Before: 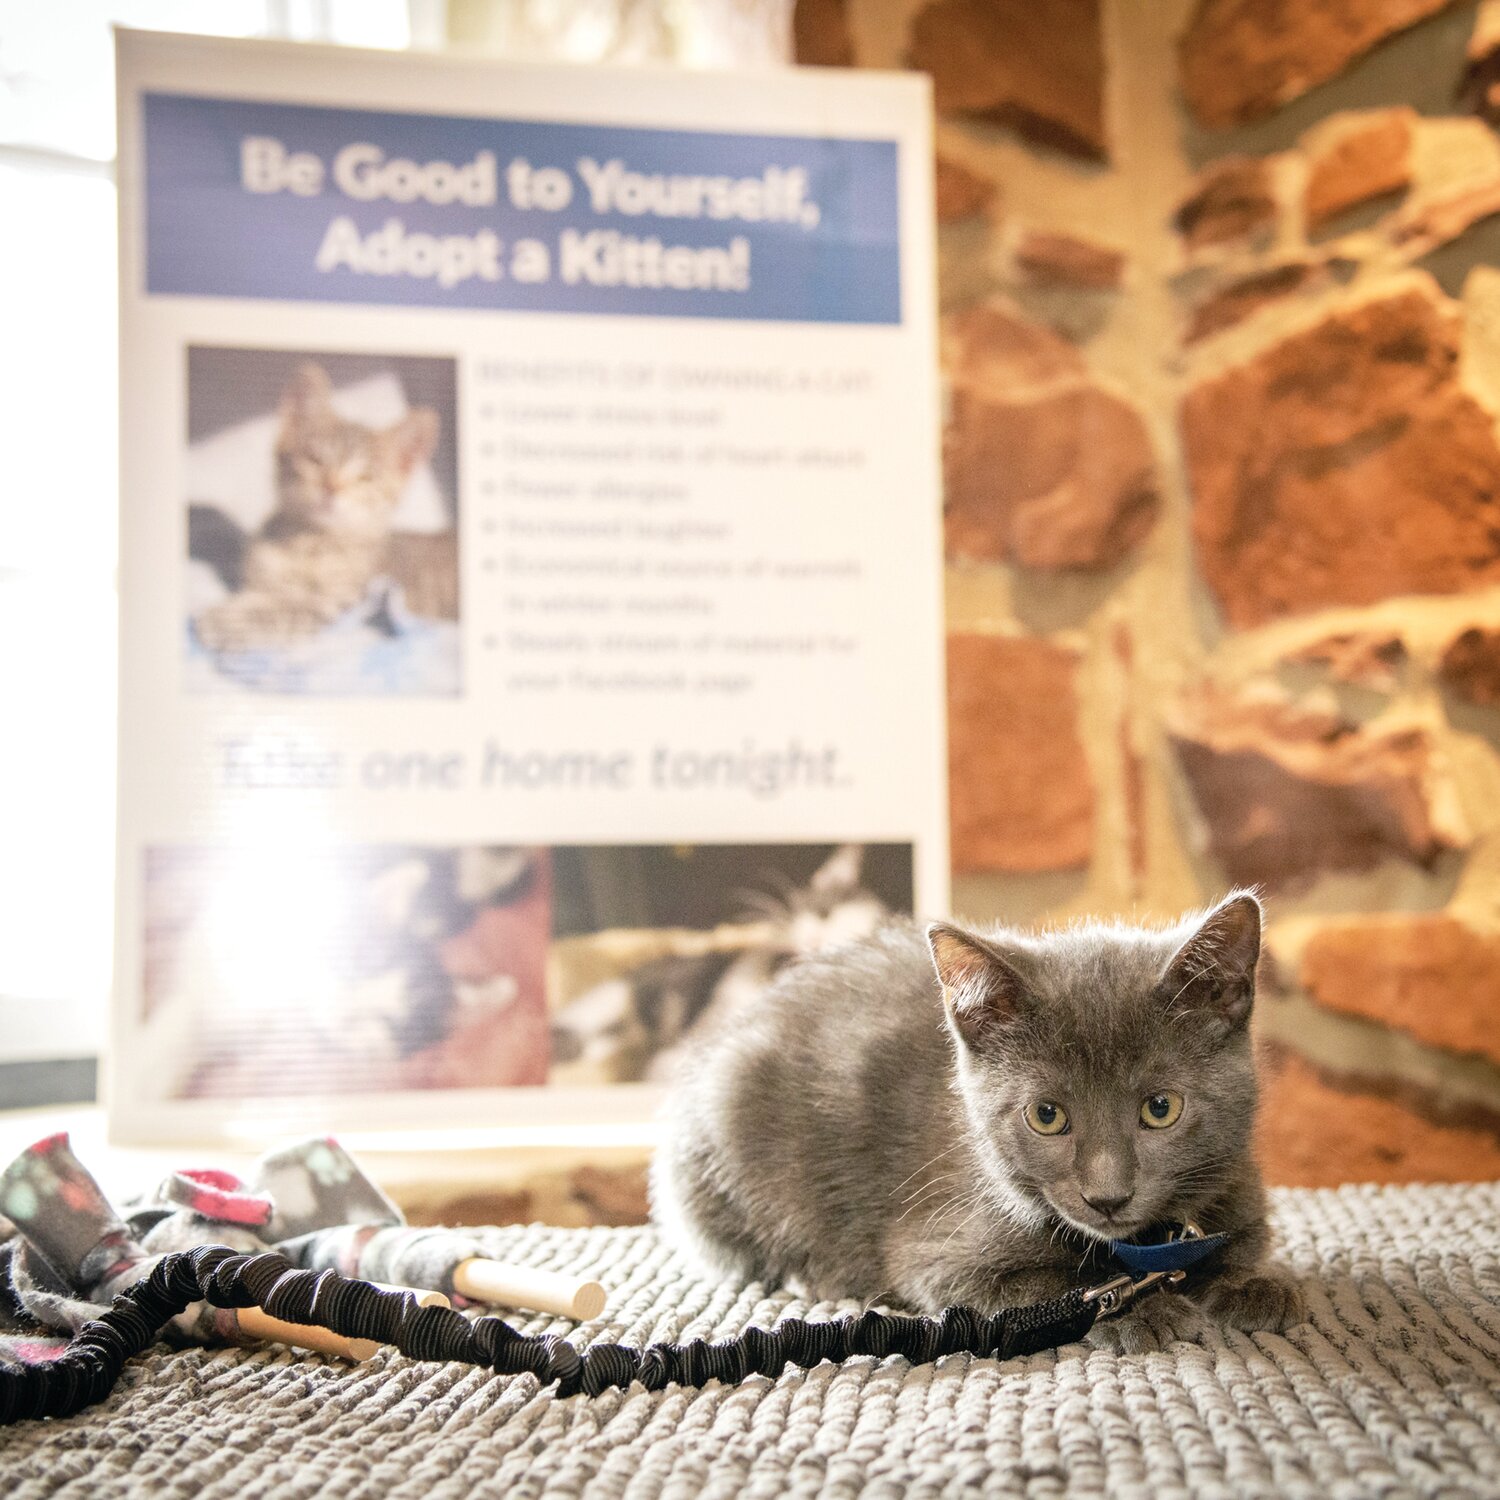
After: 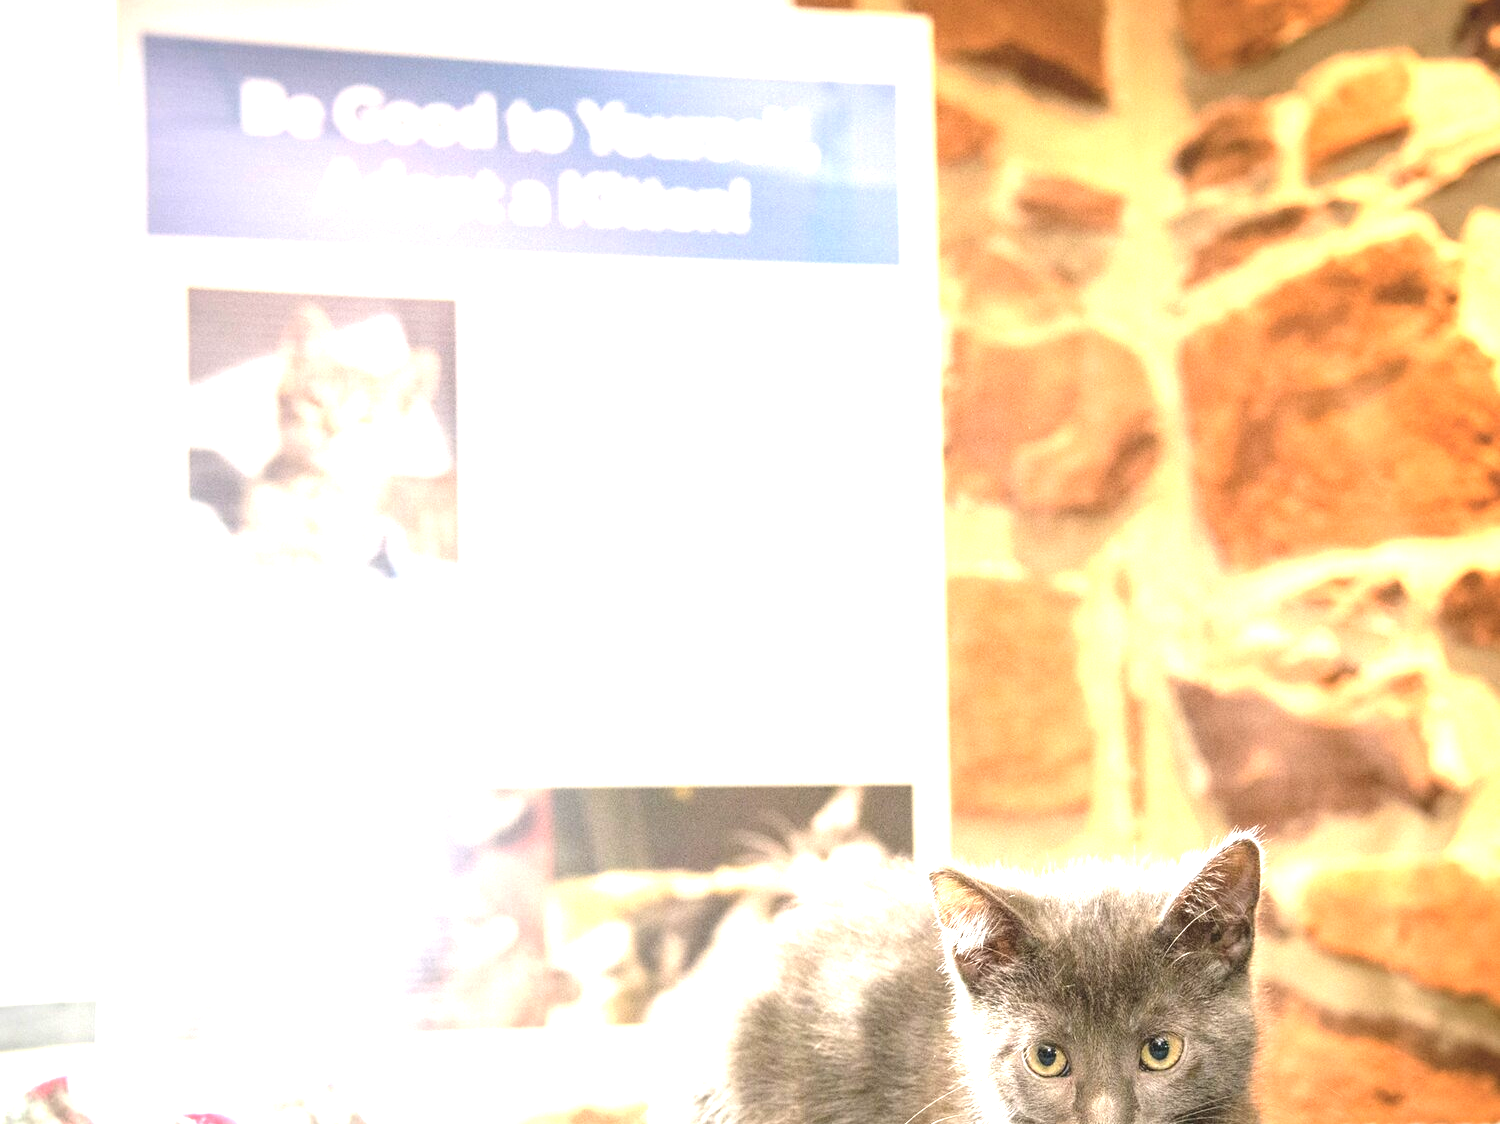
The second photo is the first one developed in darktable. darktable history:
exposure: black level correction -0.002, exposure 1.347 EV, compensate highlight preservation false
crop: top 3.889%, bottom 21.132%
